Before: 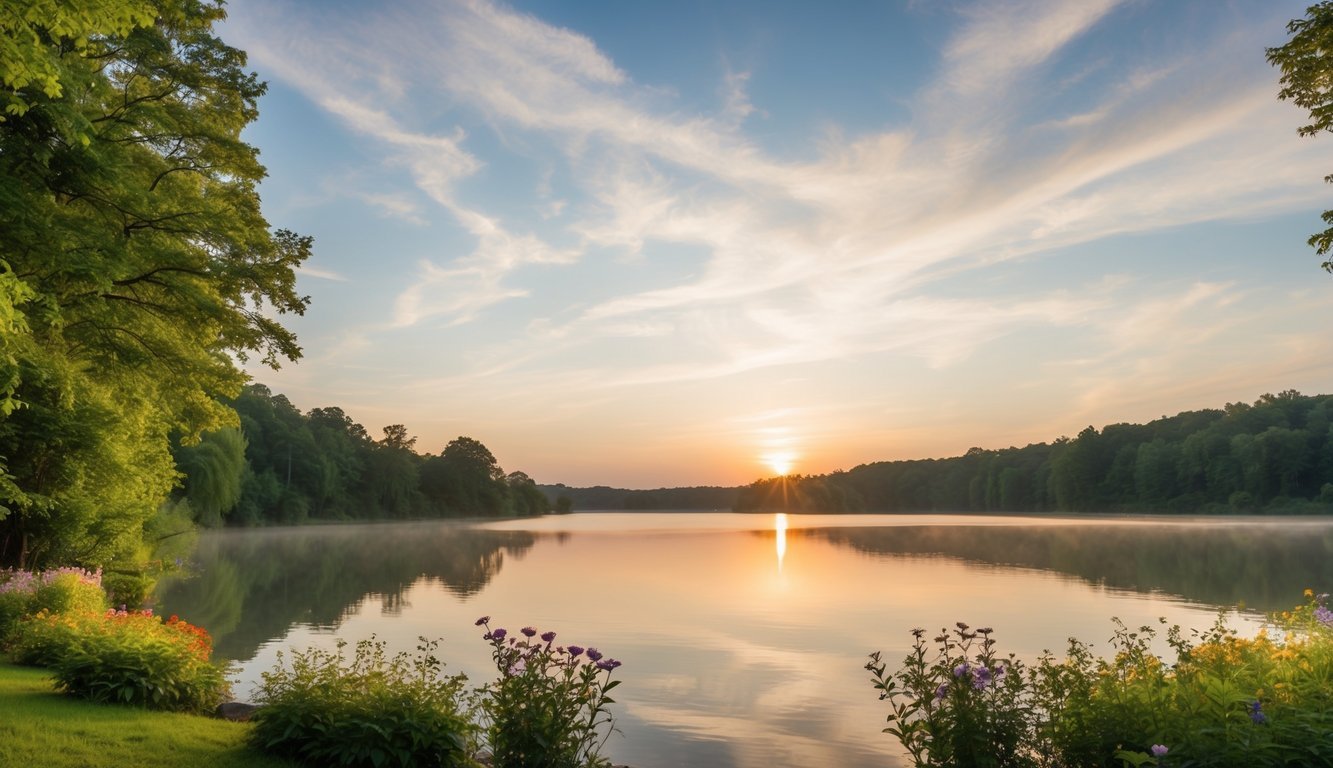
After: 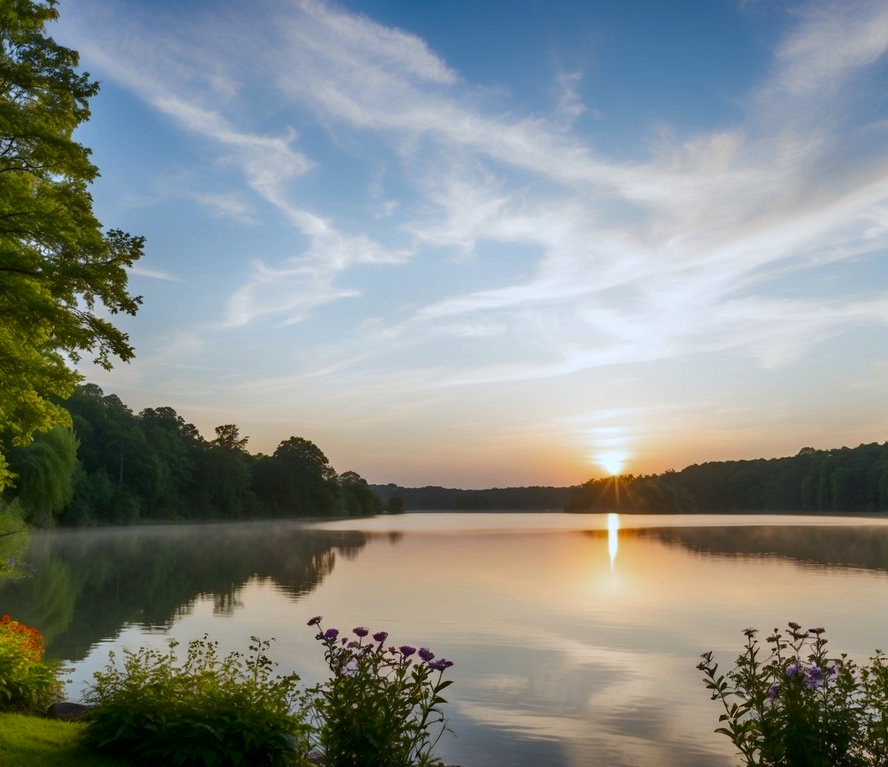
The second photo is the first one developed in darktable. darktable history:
contrast brightness saturation: contrast 0.07, brightness -0.13, saturation 0.06
white balance: red 0.924, blue 1.095
crop and rotate: left 12.648%, right 20.685%
